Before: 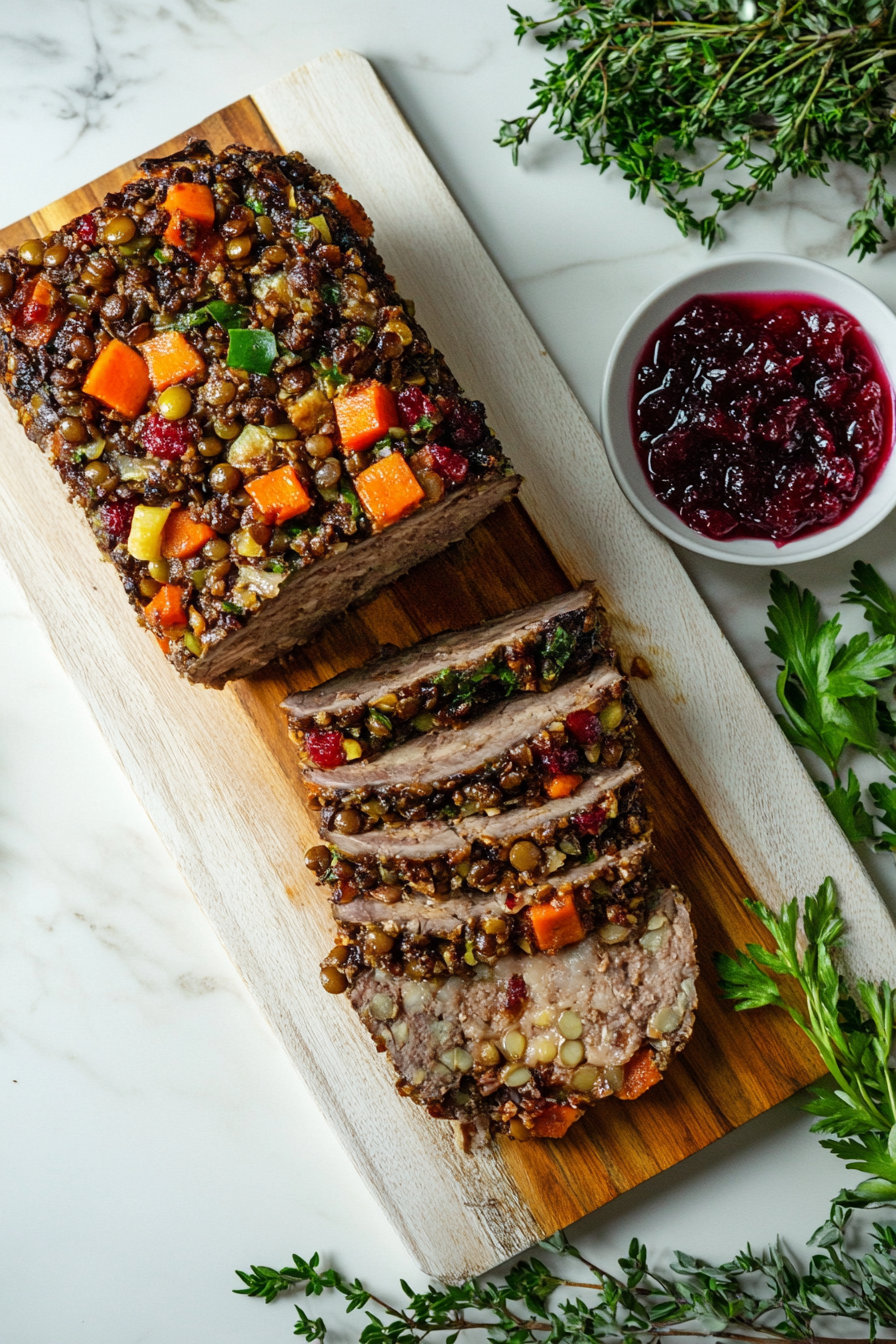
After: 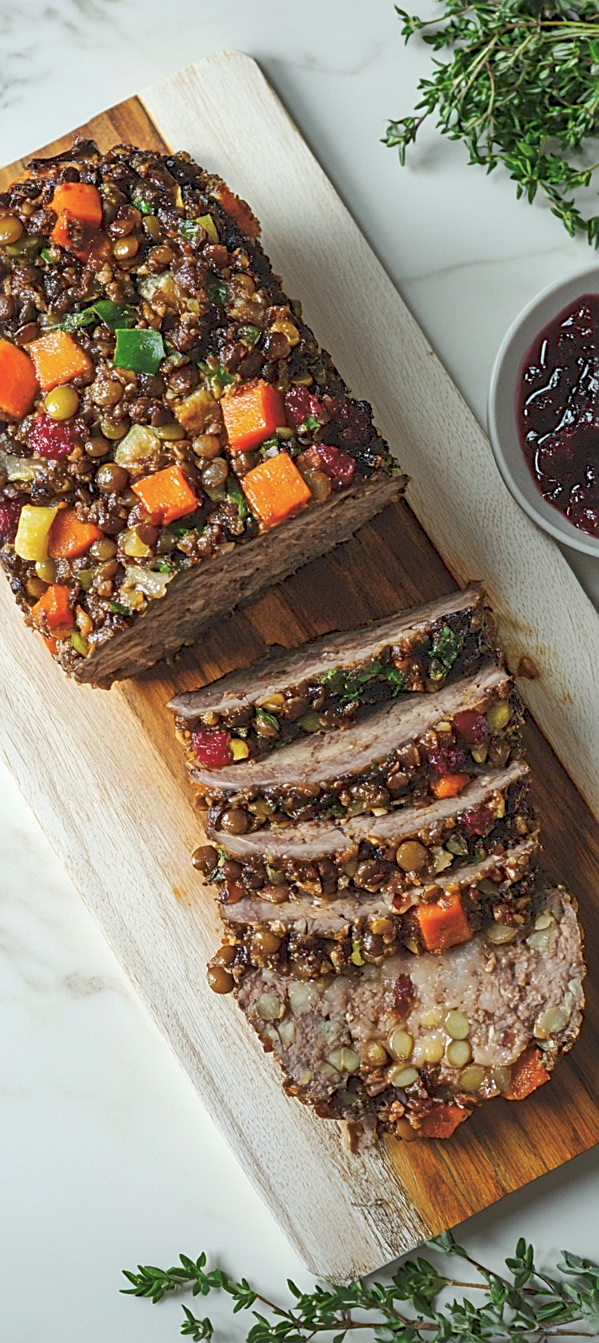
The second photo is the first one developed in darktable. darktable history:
crop and rotate: left 12.693%, right 20.407%
tone curve: curves: ch0 [(0, 0) (0.003, 0.125) (0.011, 0.139) (0.025, 0.155) (0.044, 0.174) (0.069, 0.192) (0.1, 0.211) (0.136, 0.234) (0.177, 0.262) (0.224, 0.296) (0.277, 0.337) (0.335, 0.385) (0.399, 0.436) (0.468, 0.5) (0.543, 0.573) (0.623, 0.644) (0.709, 0.713) (0.801, 0.791) (0.898, 0.881) (1, 1)], preserve colors none
sharpen: on, module defaults
